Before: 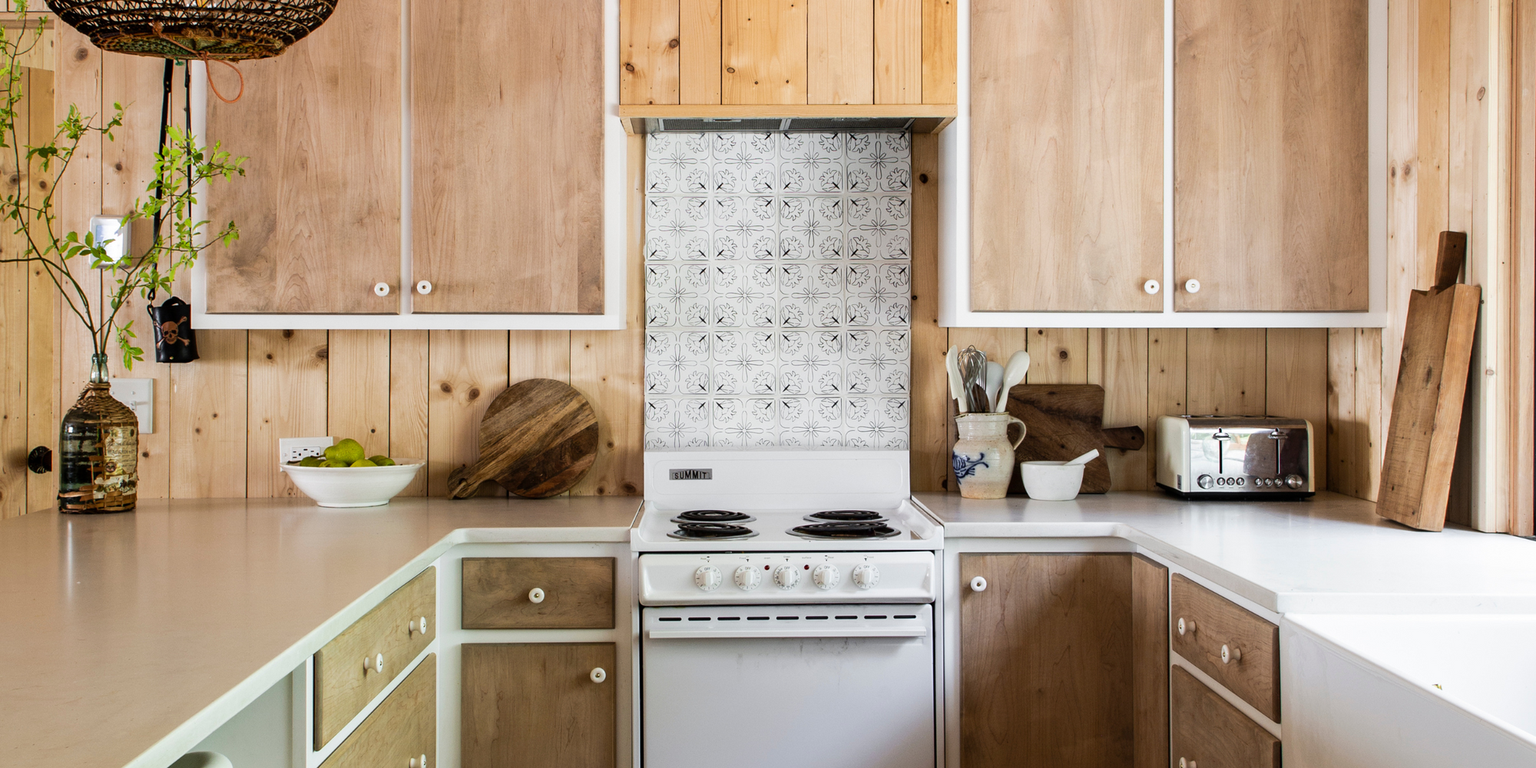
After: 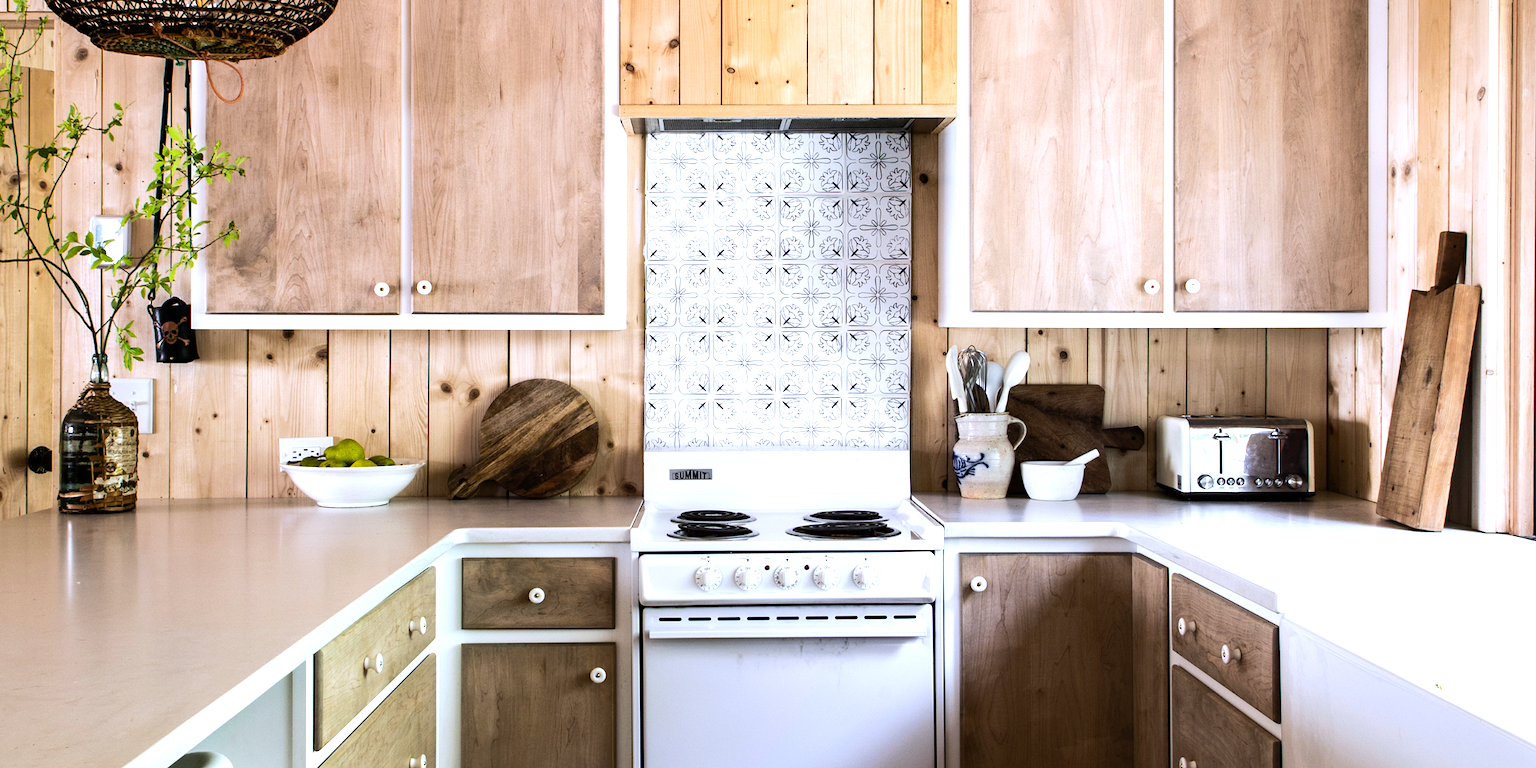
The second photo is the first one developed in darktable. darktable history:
white balance: red 0.967, blue 1.119, emerald 0.756
tone equalizer: -8 EV -0.75 EV, -7 EV -0.7 EV, -6 EV -0.6 EV, -5 EV -0.4 EV, -3 EV 0.4 EV, -2 EV 0.6 EV, -1 EV 0.7 EV, +0 EV 0.75 EV, edges refinement/feathering 500, mask exposure compensation -1.57 EV, preserve details no
